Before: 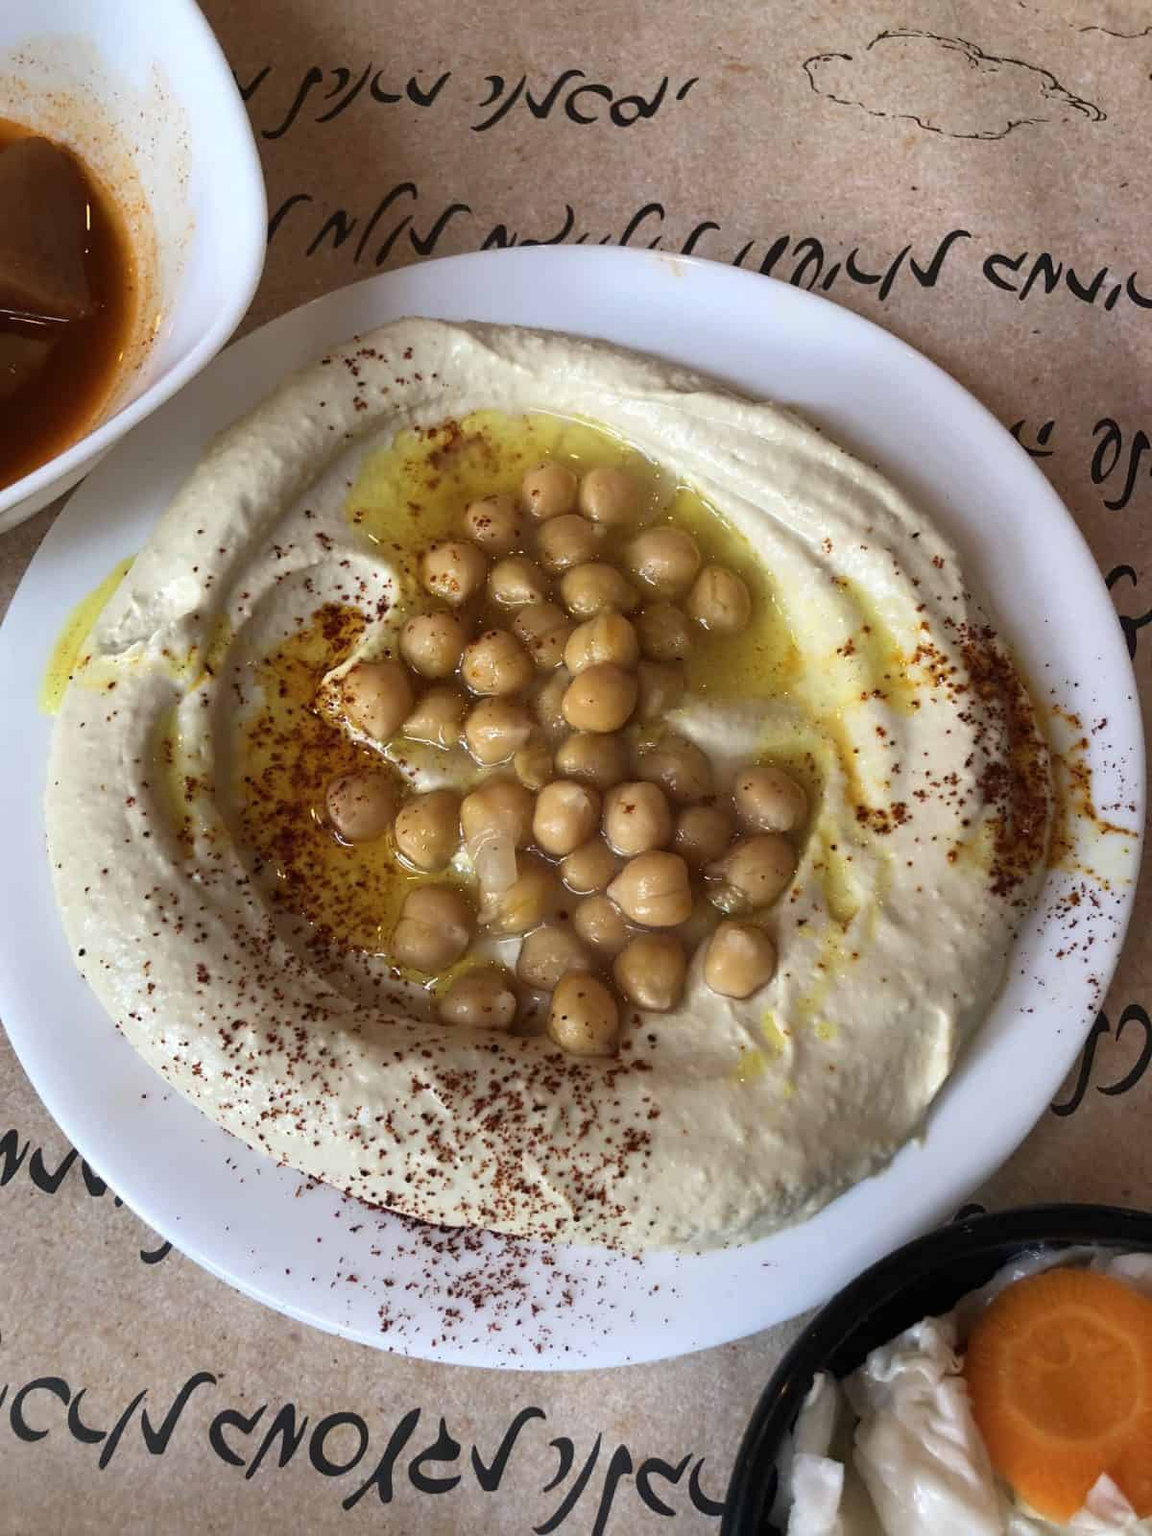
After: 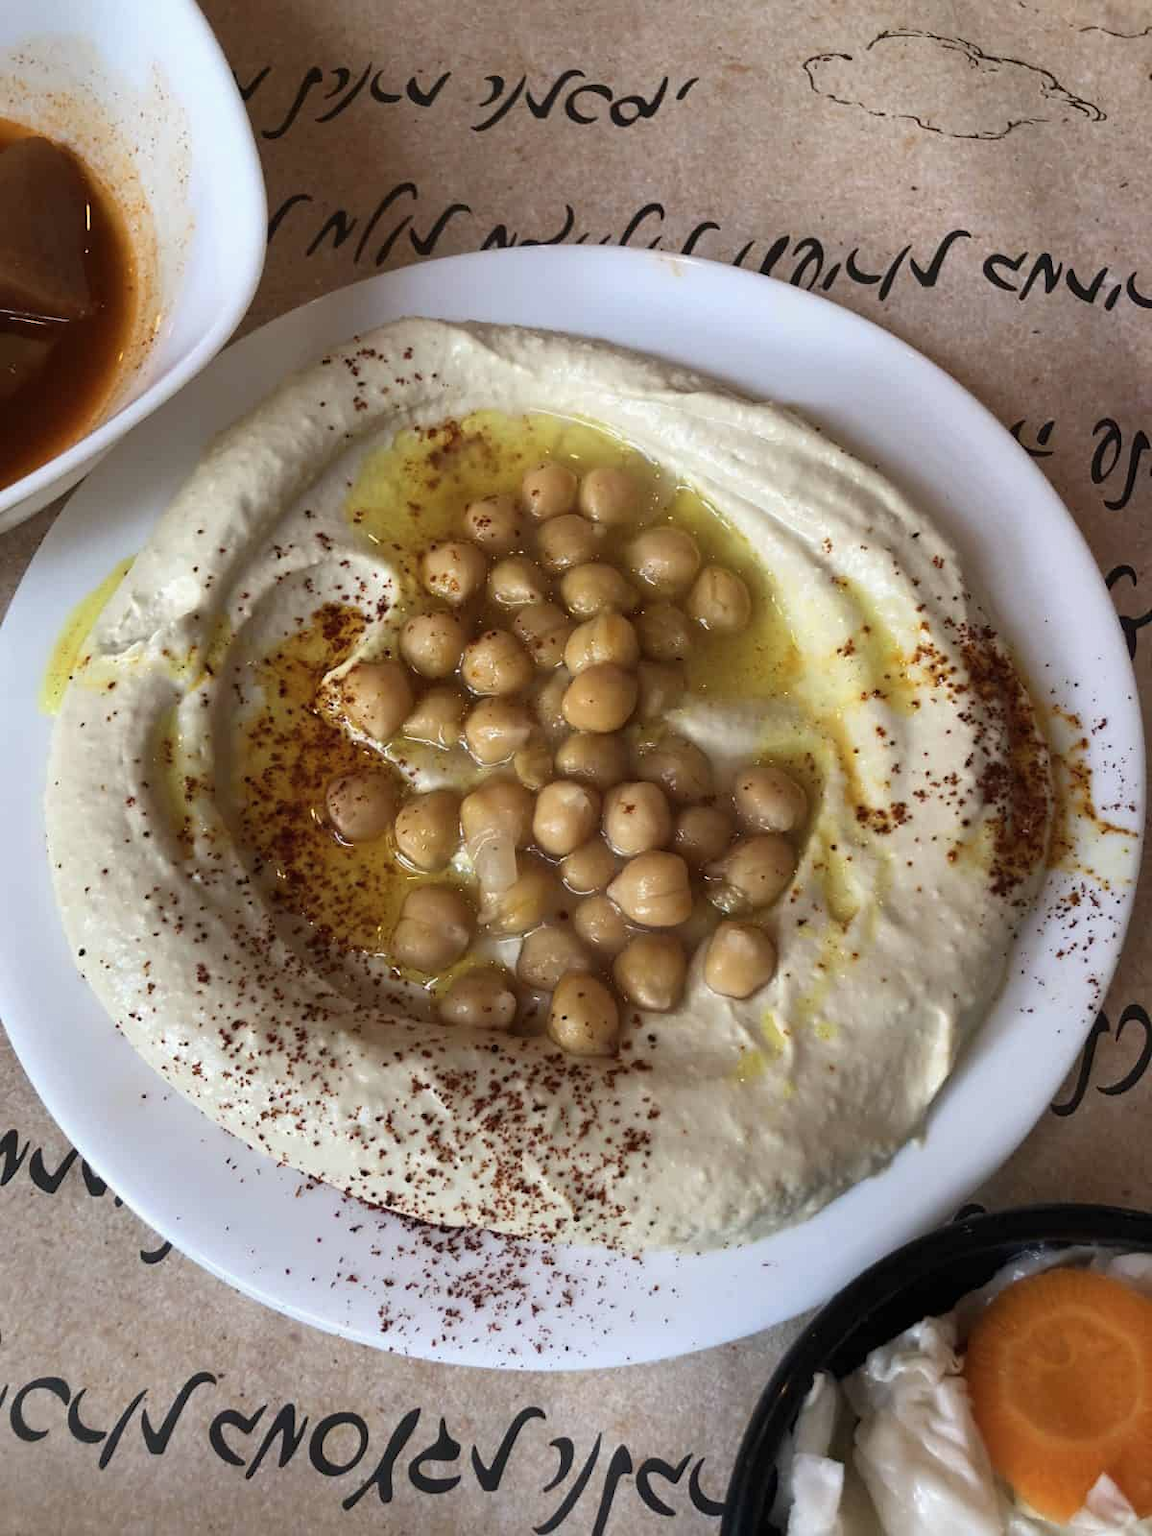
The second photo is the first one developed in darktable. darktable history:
contrast brightness saturation: saturation -0.049
exposure: exposure -0.04 EV, compensate highlight preservation false
